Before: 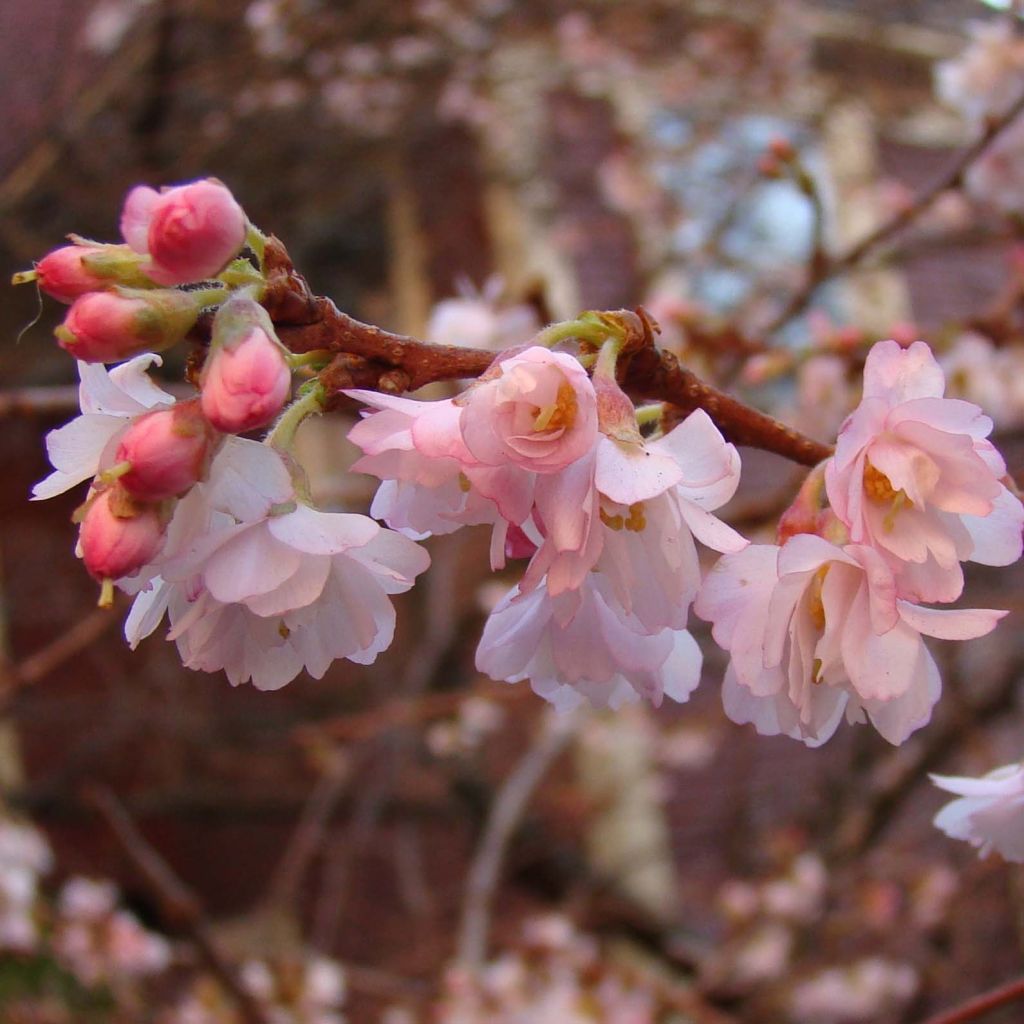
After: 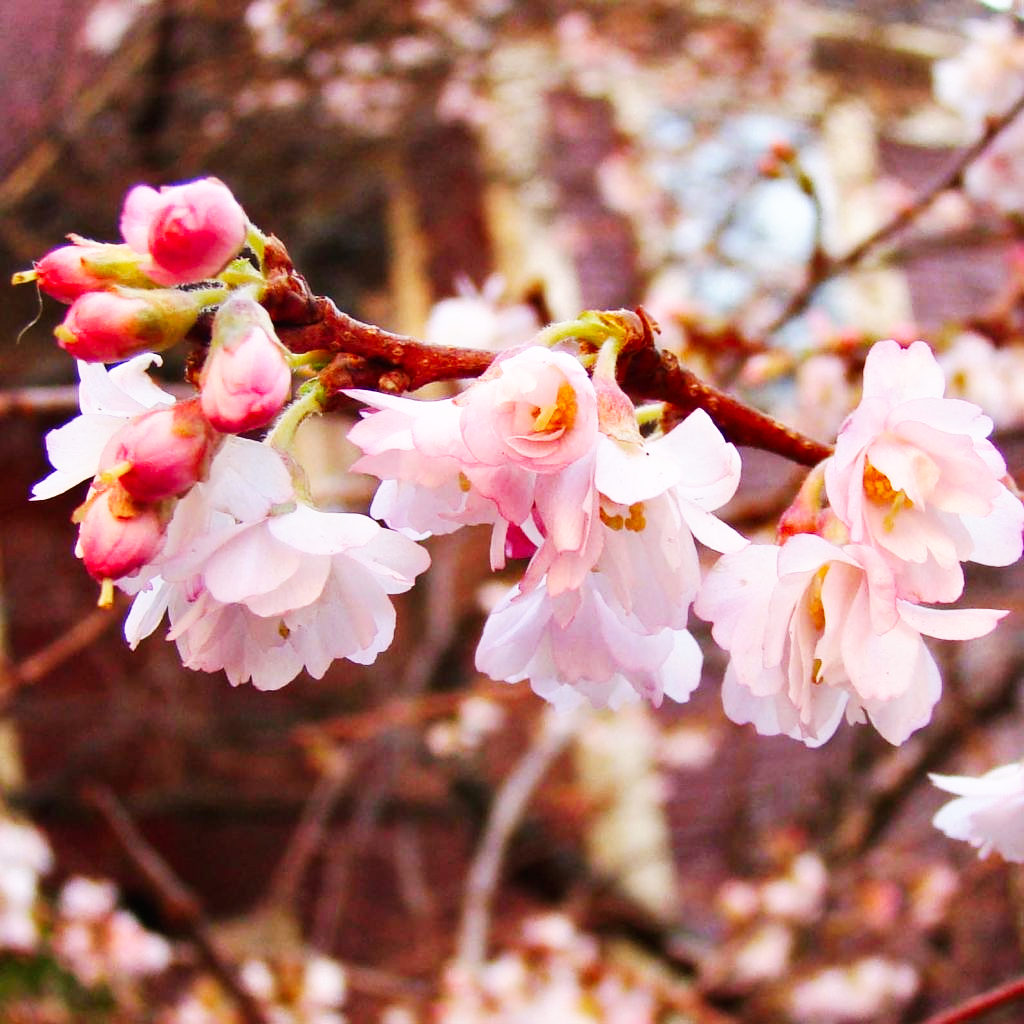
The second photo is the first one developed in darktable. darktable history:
base curve: curves: ch0 [(0, 0) (0.007, 0.004) (0.027, 0.03) (0.046, 0.07) (0.207, 0.54) (0.442, 0.872) (0.673, 0.972) (1, 1)], preserve colors none
shadows and highlights: shadows 20.74, highlights -36.08, soften with gaussian
